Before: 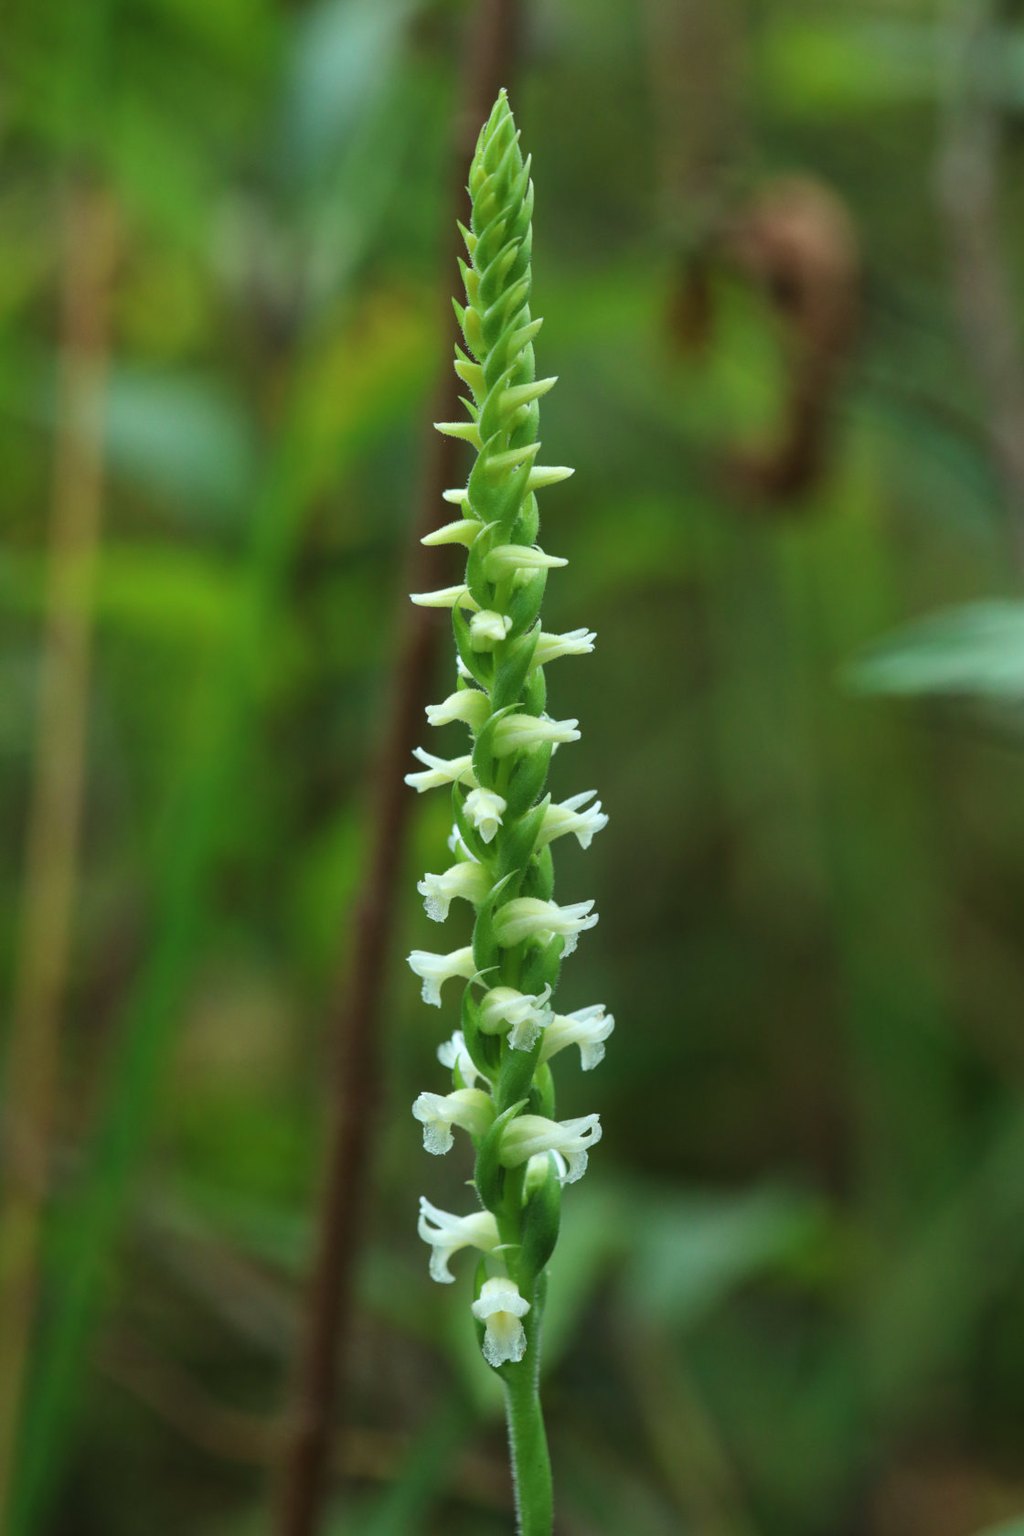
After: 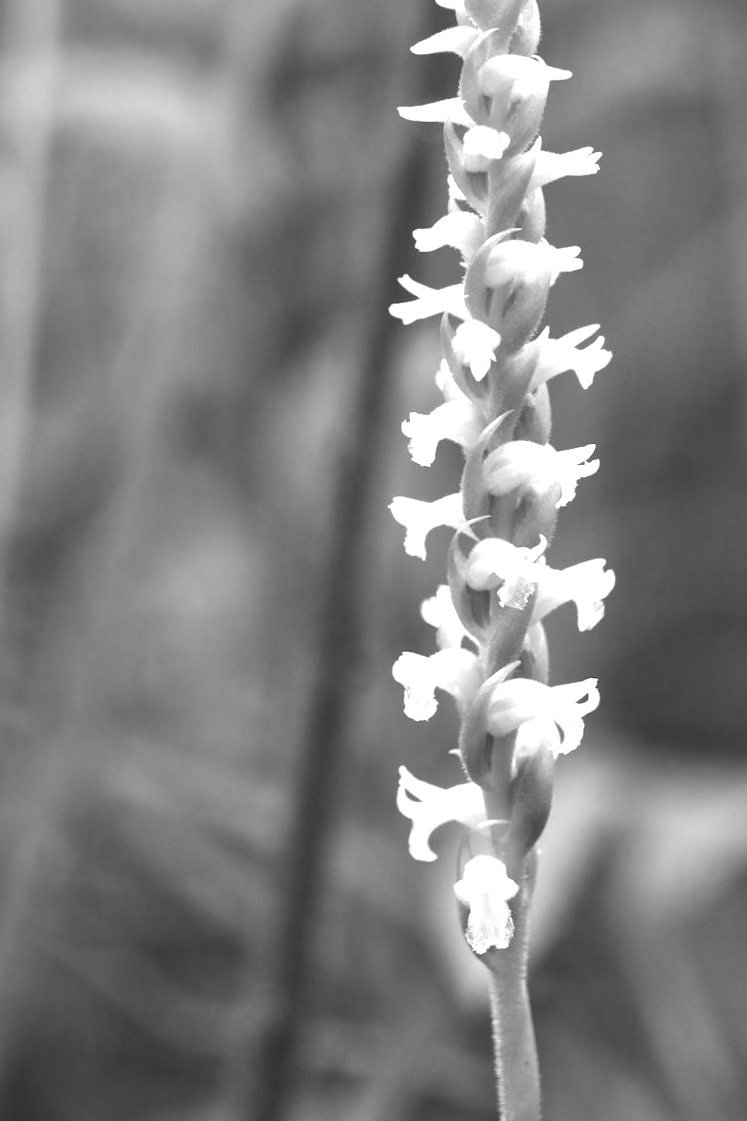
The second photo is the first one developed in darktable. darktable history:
exposure: black level correction 0, exposure 1.379 EV, compensate exposure bias true, compensate highlight preservation false
crop and rotate: angle -0.82°, left 3.85%, top 31.828%, right 27.992%
monochrome: on, module defaults
